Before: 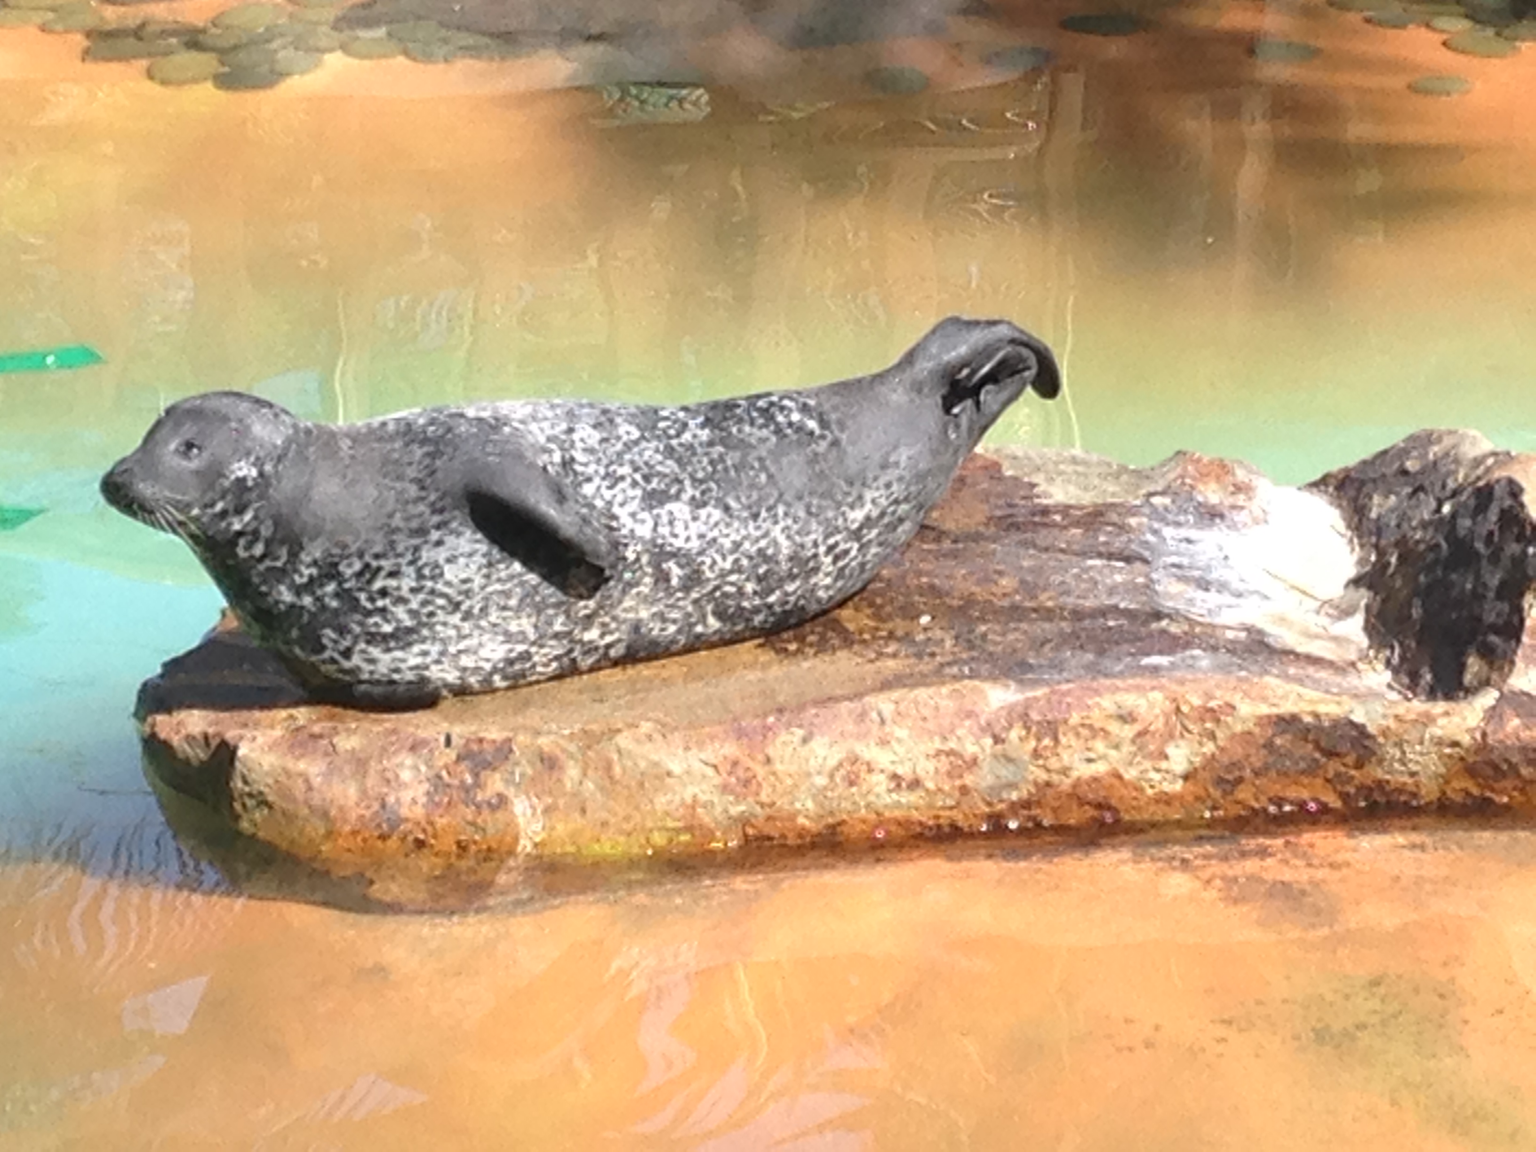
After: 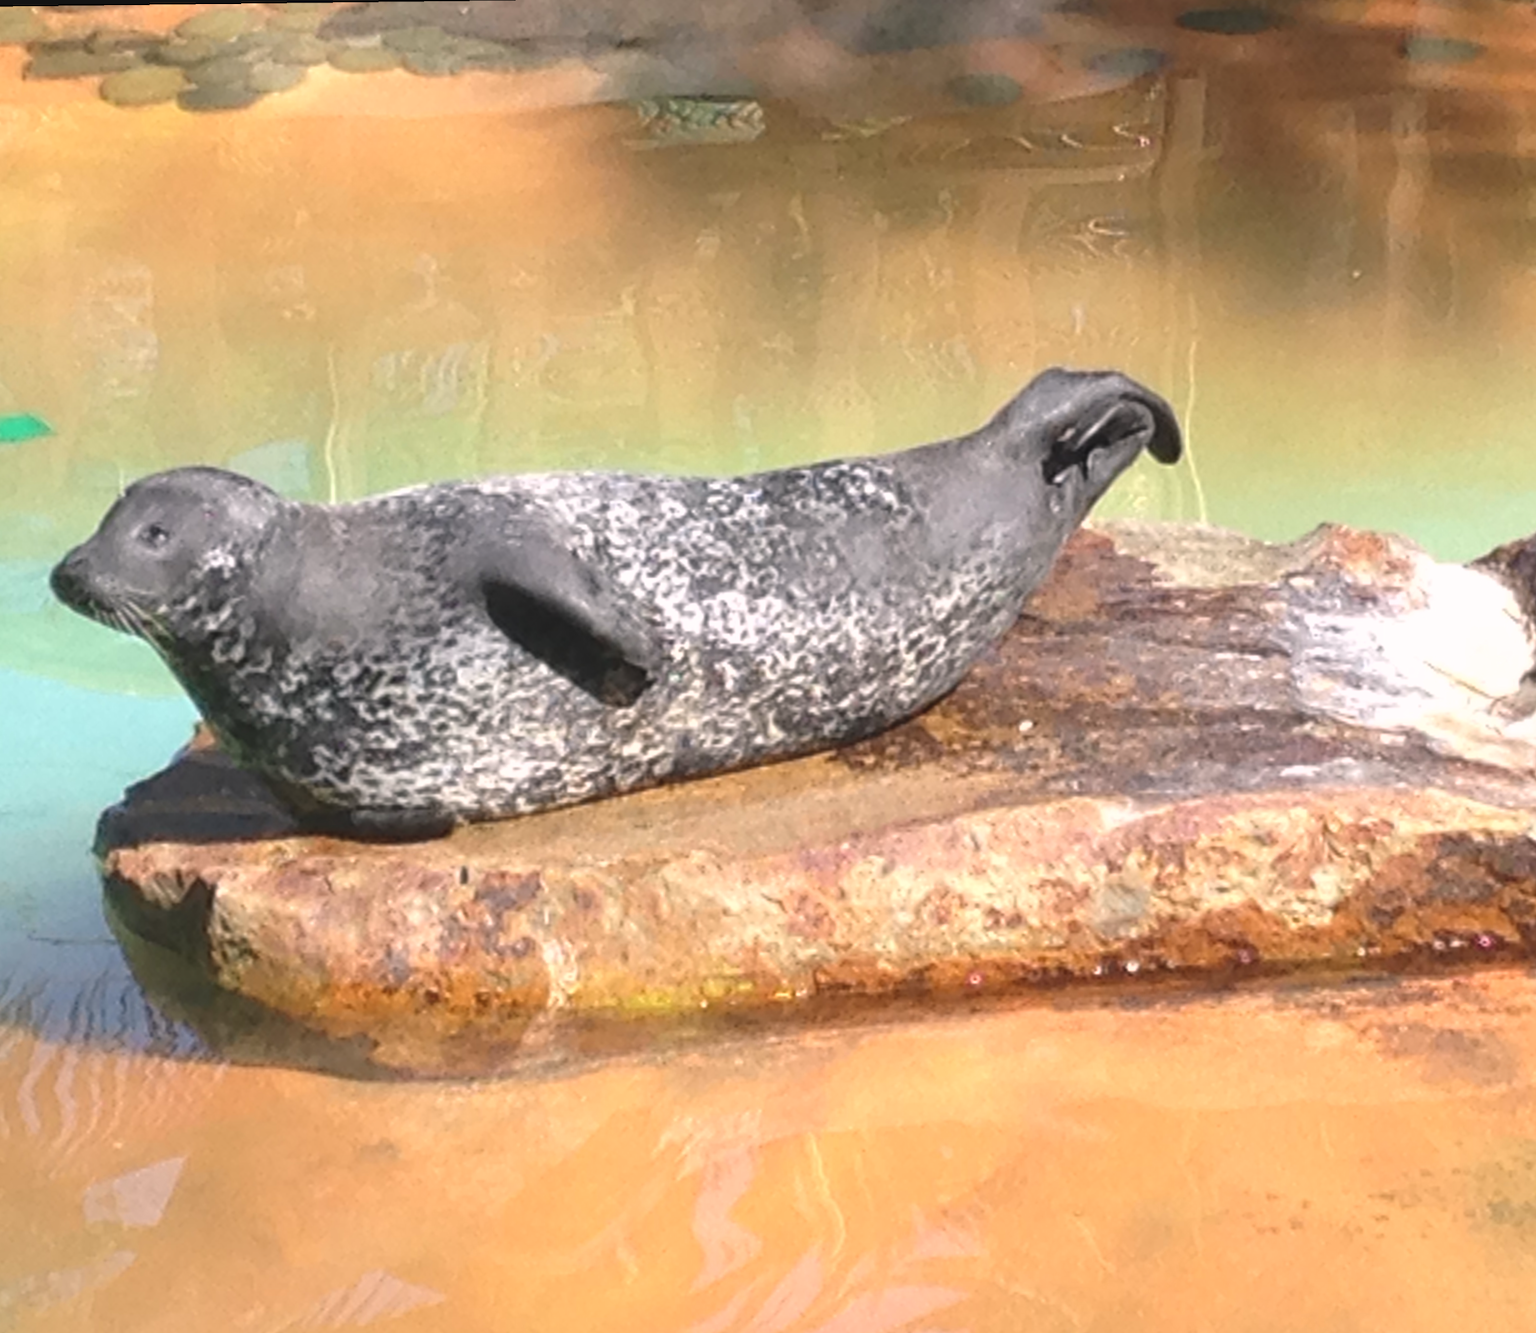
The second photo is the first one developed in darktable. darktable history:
color balance rgb: highlights gain › chroma 0.976%, highlights gain › hue 26.23°, global offset › luminance 0.667%, linear chroma grading › global chroma 9.082%, perceptual saturation grading › global saturation -3.732%
crop and rotate: angle 0.696°, left 4.143%, top 1.071%, right 11.877%, bottom 2.4%
